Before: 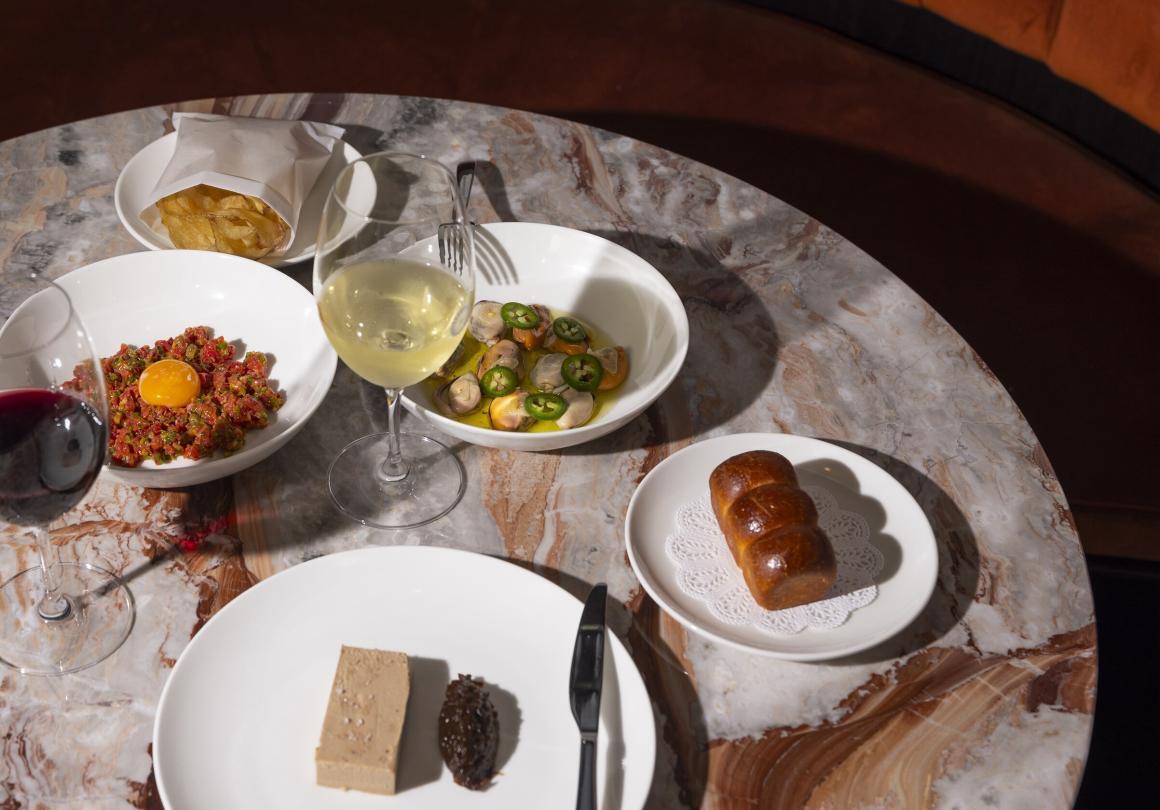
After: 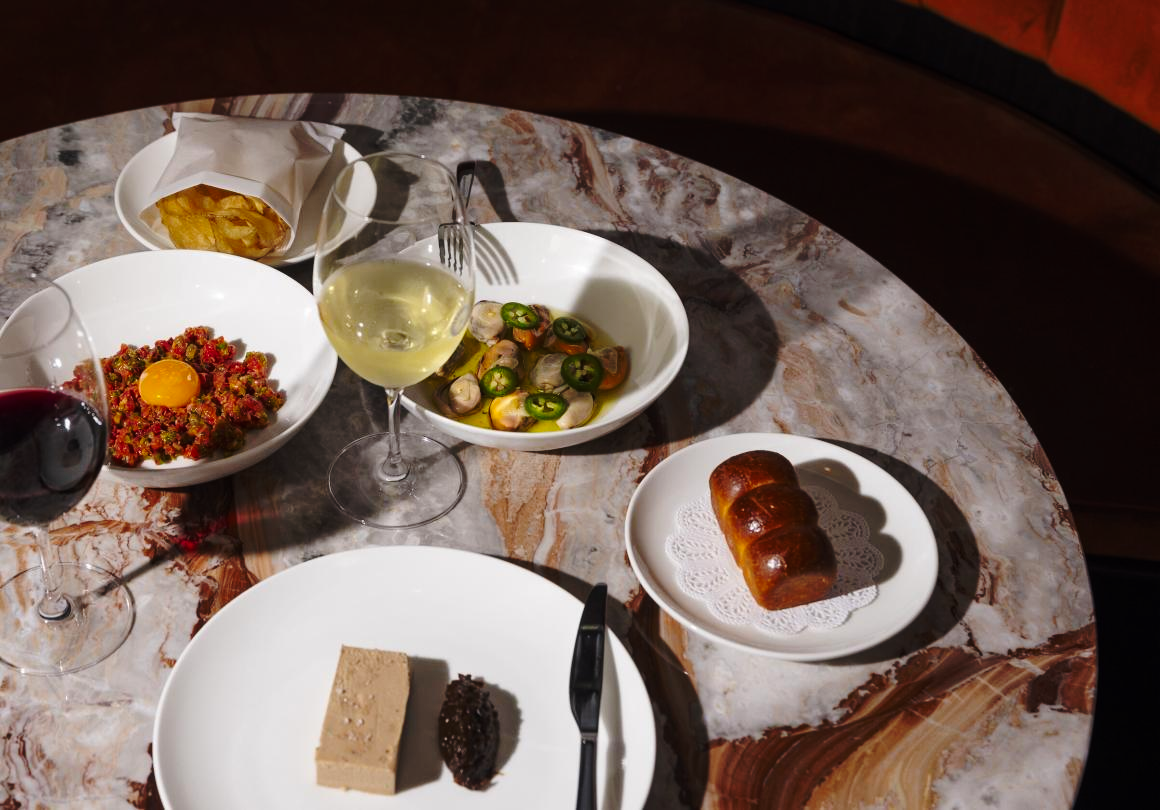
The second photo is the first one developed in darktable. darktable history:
base curve: curves: ch0 [(0, 0) (0.073, 0.04) (0.157, 0.139) (0.492, 0.492) (0.758, 0.758) (1, 1)], preserve colors none
color balance rgb: perceptual saturation grading › global saturation 0.678%, global vibrance 10.124%, saturation formula JzAzBz (2021)
